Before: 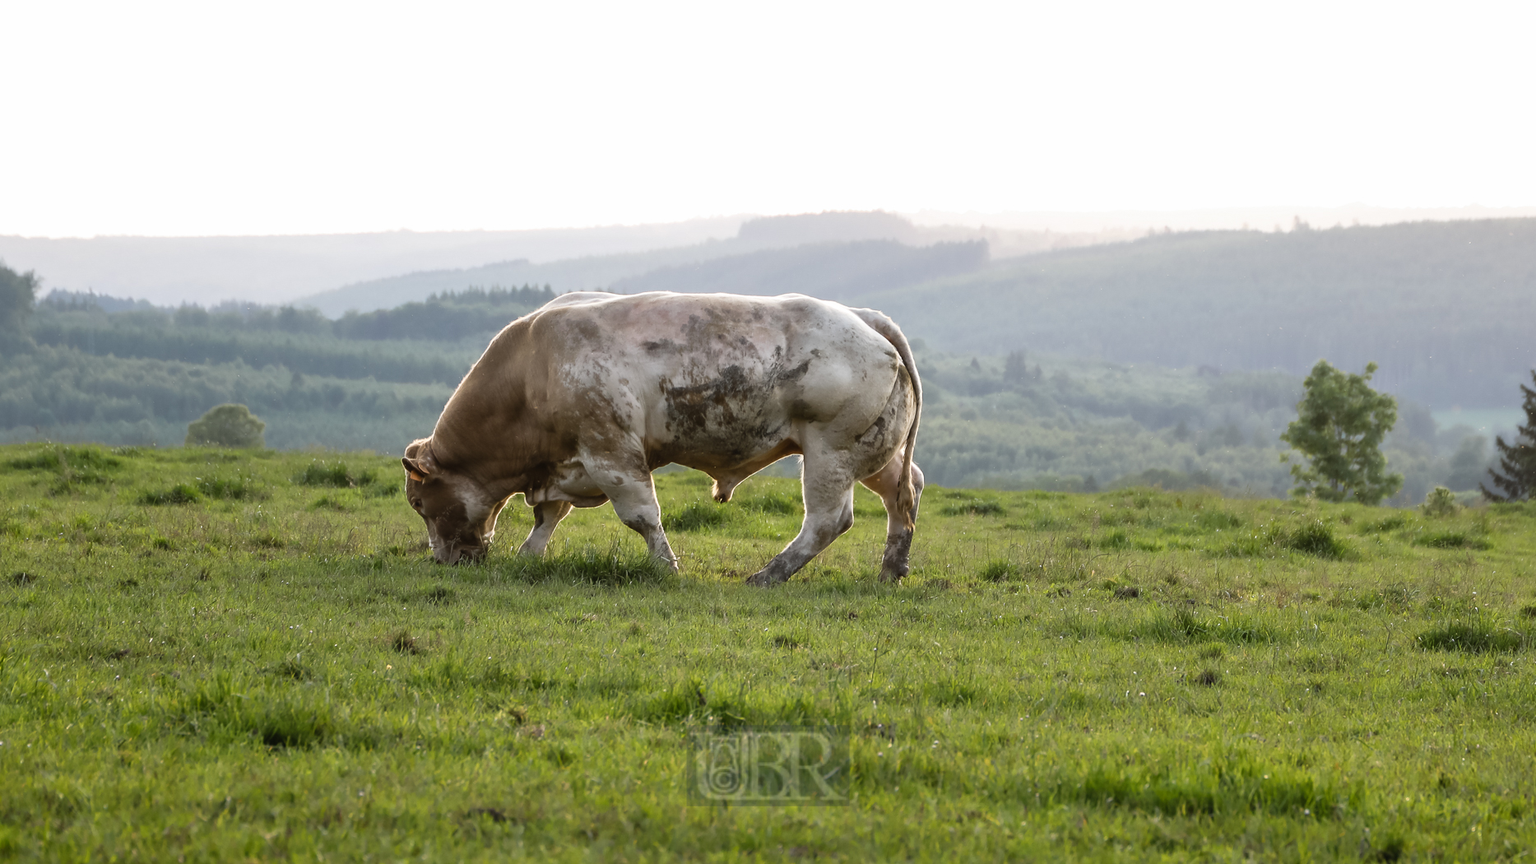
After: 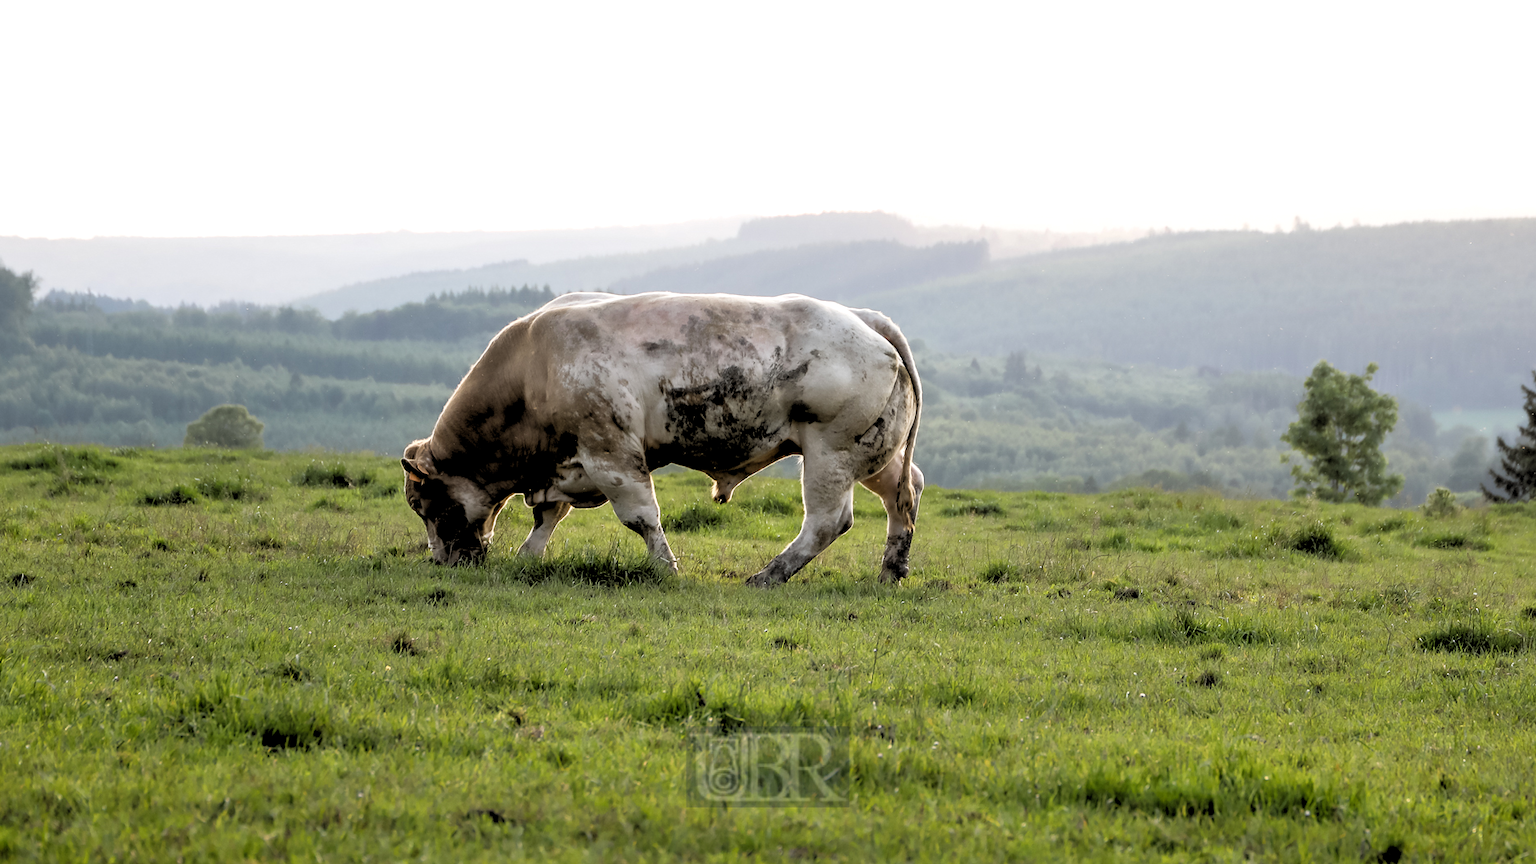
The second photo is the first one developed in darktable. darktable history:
crop and rotate: left 0.126%
rgb levels: levels [[0.029, 0.461, 0.922], [0, 0.5, 1], [0, 0.5, 1]]
